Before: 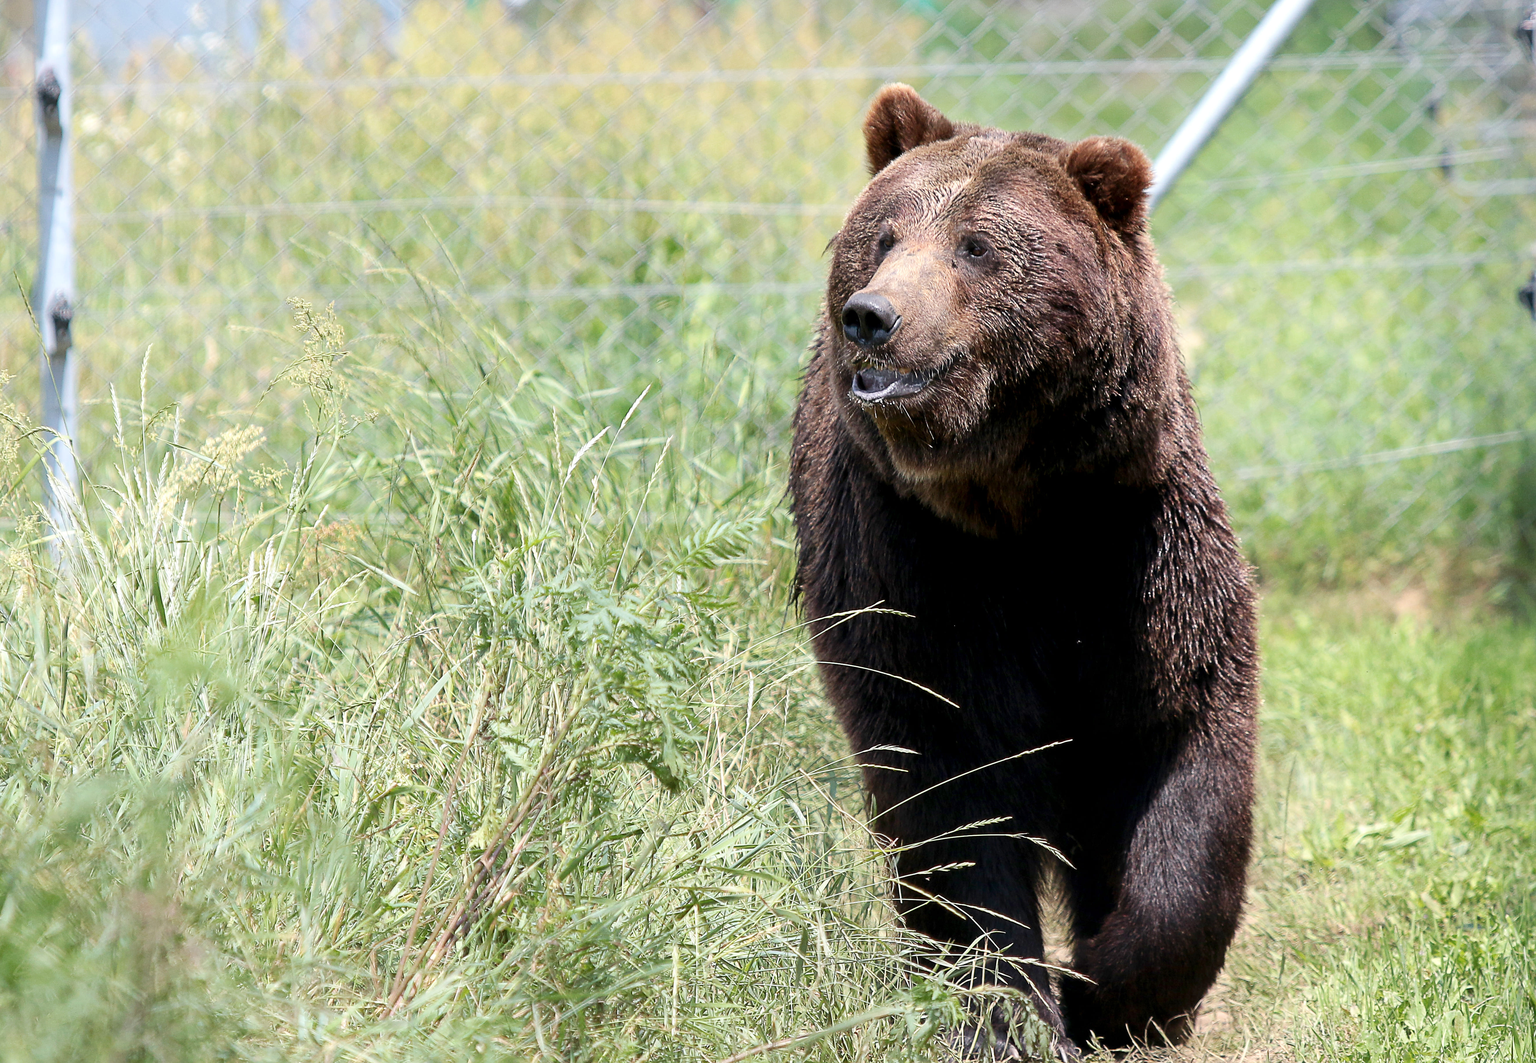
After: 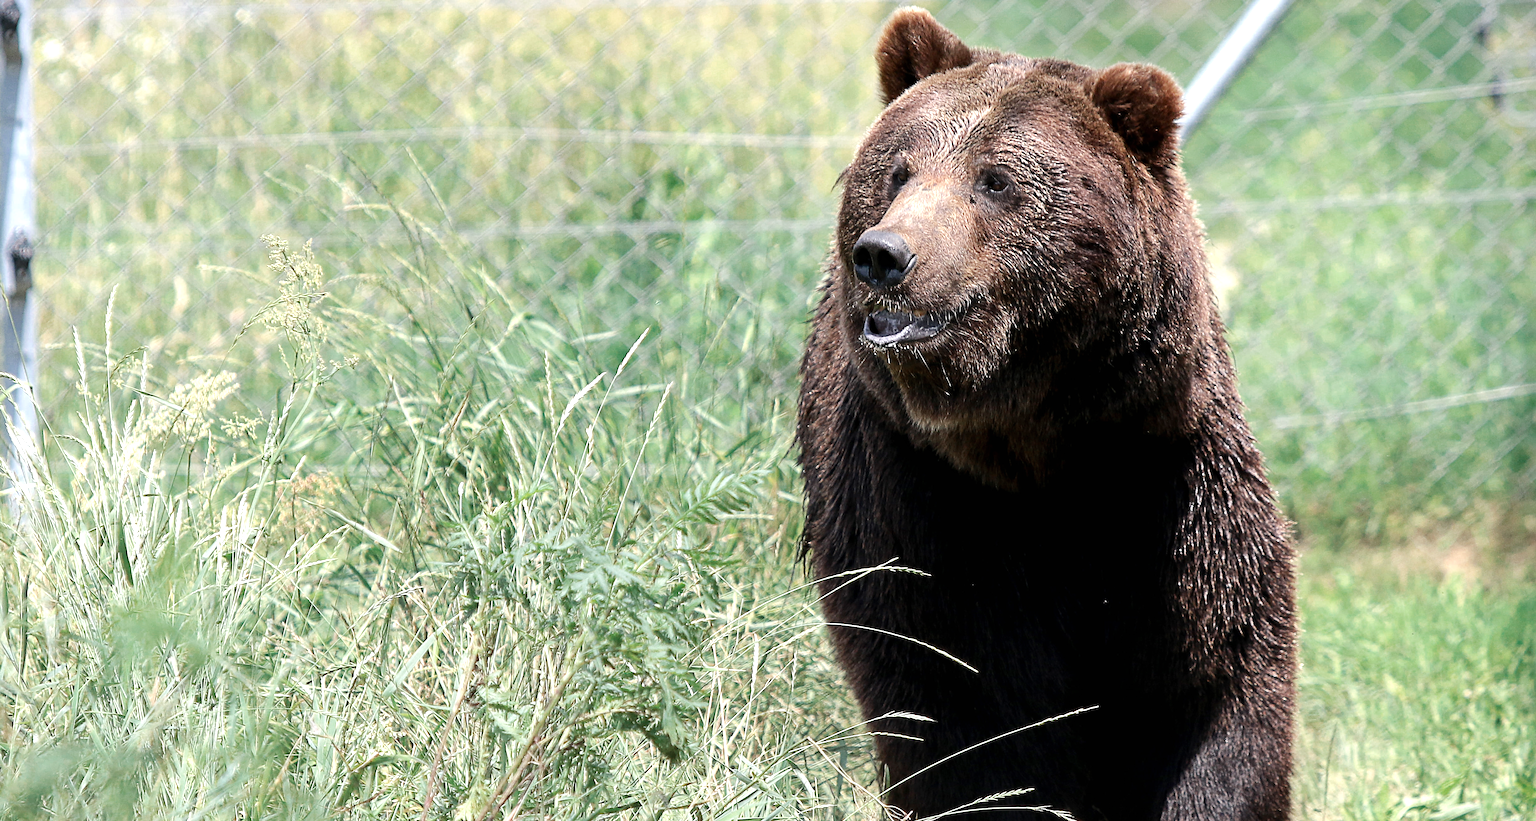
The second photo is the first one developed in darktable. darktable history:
color zones: curves: ch0 [(0, 0.5) (0.125, 0.4) (0.25, 0.5) (0.375, 0.4) (0.5, 0.4) (0.625, 0.35) (0.75, 0.35) (0.875, 0.5)]; ch1 [(0, 0.35) (0.125, 0.45) (0.25, 0.35) (0.375, 0.35) (0.5, 0.35) (0.625, 0.35) (0.75, 0.45) (0.875, 0.35)]; ch2 [(0, 0.6) (0.125, 0.5) (0.25, 0.5) (0.375, 0.6) (0.5, 0.6) (0.625, 0.5) (0.75, 0.5) (0.875, 0.5)]
tone equalizer: -8 EV -0.417 EV, -7 EV -0.389 EV, -6 EV -0.333 EV, -5 EV -0.222 EV, -3 EV 0.222 EV, -2 EV 0.333 EV, -1 EV 0.389 EV, +0 EV 0.417 EV, edges refinement/feathering 500, mask exposure compensation -1.25 EV, preserve details no
exposure: black level correction 0, compensate exposure bias true, compensate highlight preservation false
haze removal: on, module defaults
crop: left 2.737%, top 7.287%, right 3.421%, bottom 20.179%
